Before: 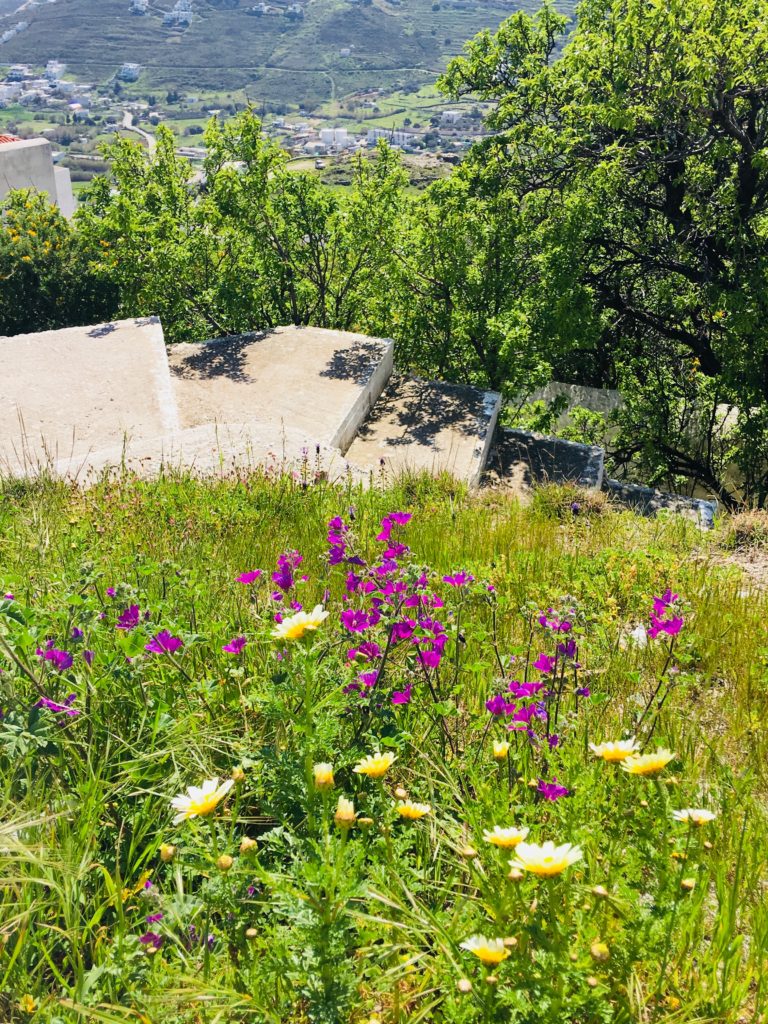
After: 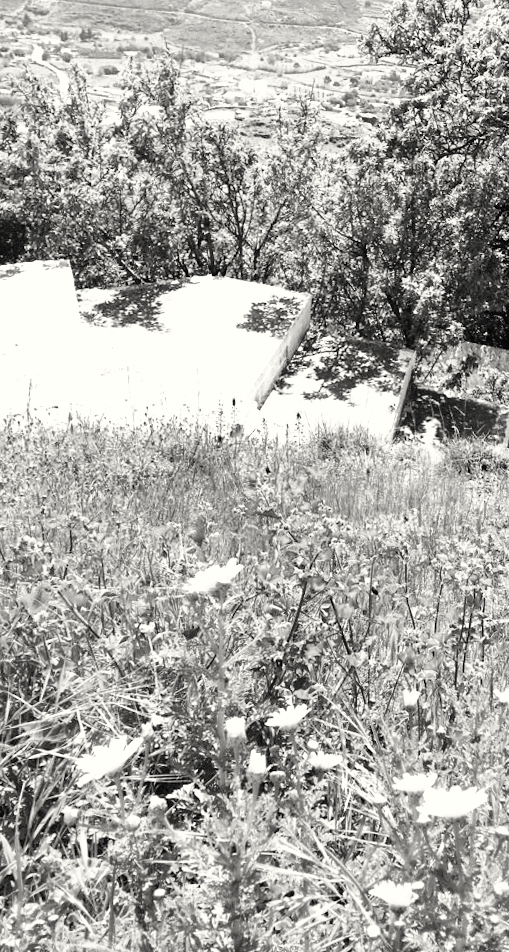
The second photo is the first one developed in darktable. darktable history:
color correction: highlights b* 3
crop and rotate: left 14.385%, right 18.948%
exposure: black level correction 0, exposure 1.2 EV, compensate exposure bias true, compensate highlight preservation false
filmic rgb: black relative exposure -12 EV, white relative exposure 2.8 EV, threshold 3 EV, target black luminance 0%, hardness 8.06, latitude 70.41%, contrast 1.14, highlights saturation mix 10%, shadows ↔ highlights balance -0.388%, color science v4 (2020), iterations of high-quality reconstruction 10, contrast in shadows soft, contrast in highlights soft, enable highlight reconstruction true
rotate and perspective: rotation 0.679°, lens shift (horizontal) 0.136, crop left 0.009, crop right 0.991, crop top 0.078, crop bottom 0.95
color calibration: output gray [0.28, 0.41, 0.31, 0], gray › normalize channels true, illuminant same as pipeline (D50), adaptation XYZ, x 0.346, y 0.359, gamut compression 0
